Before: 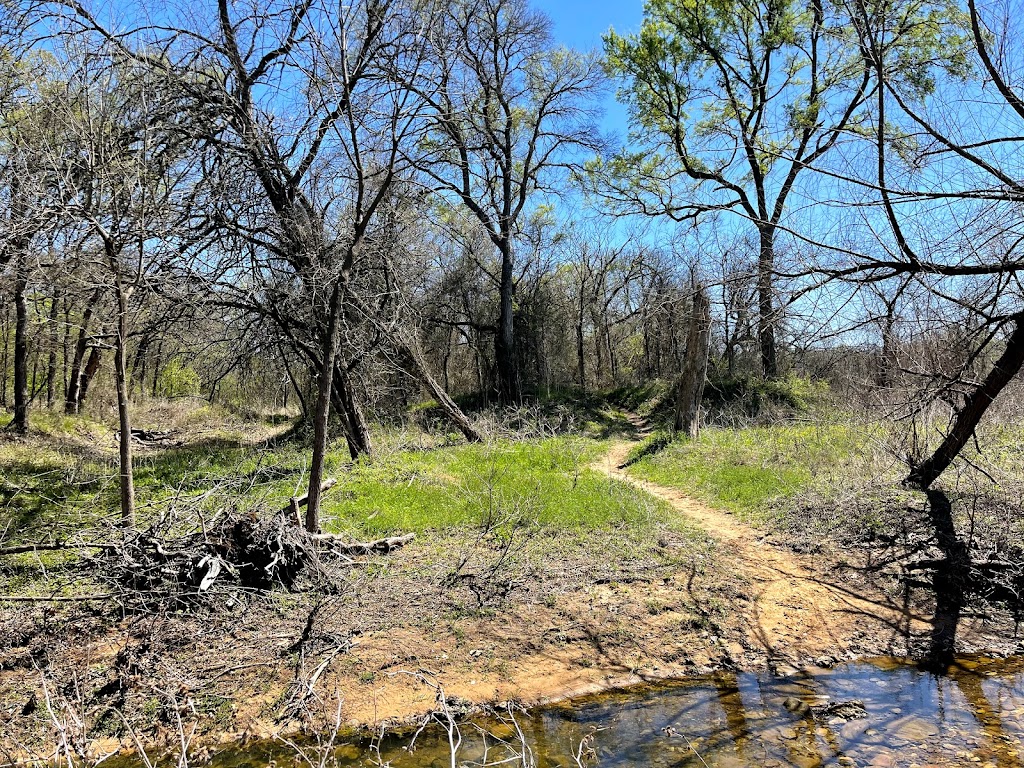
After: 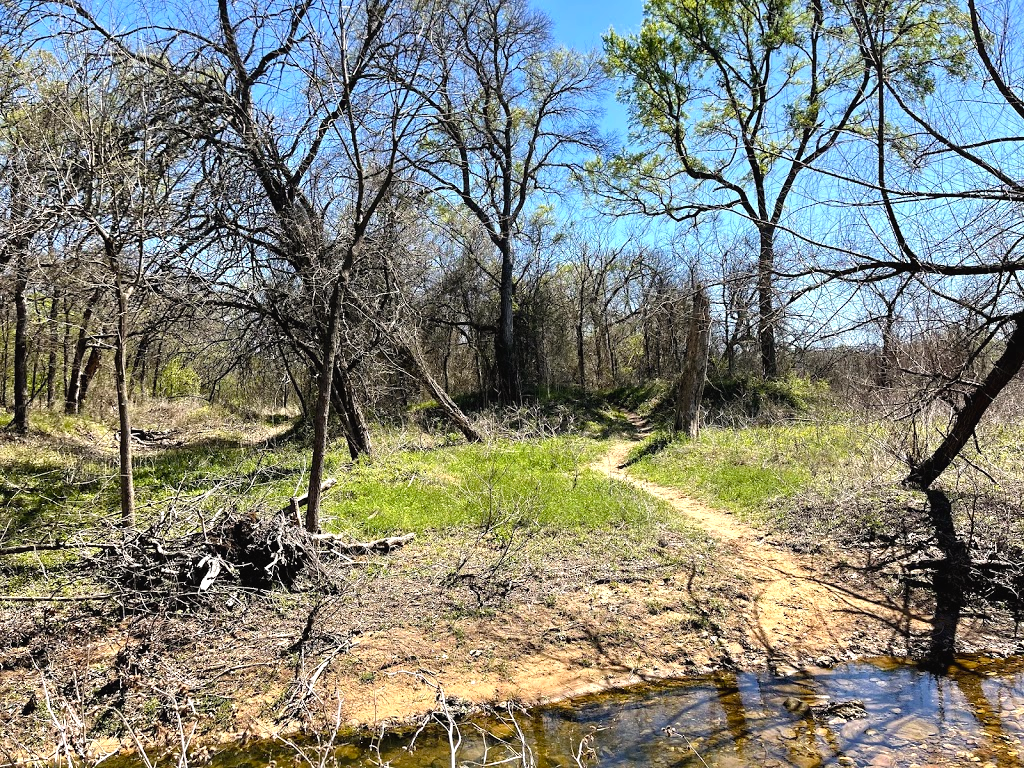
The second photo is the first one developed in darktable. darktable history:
color balance rgb: shadows lift › chroma 1%, shadows lift › hue 28.8°, power › hue 60°, highlights gain › chroma 1%, highlights gain › hue 60°, global offset › luminance 0.25%, perceptual saturation grading › highlights -20%, perceptual saturation grading › shadows 20%, perceptual brilliance grading › highlights 10%, perceptual brilliance grading › shadows -5%, global vibrance 19.67%
tone equalizer: on, module defaults
